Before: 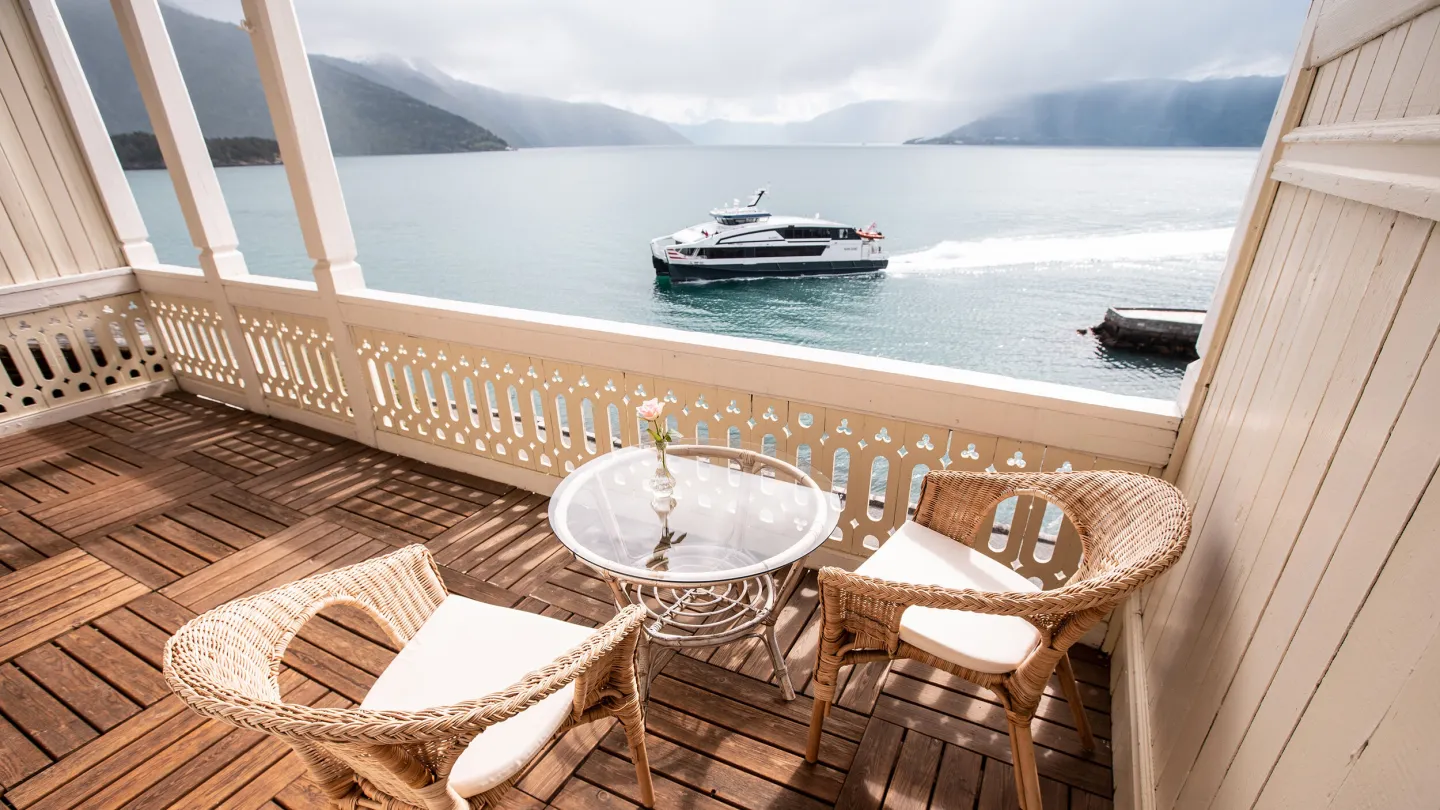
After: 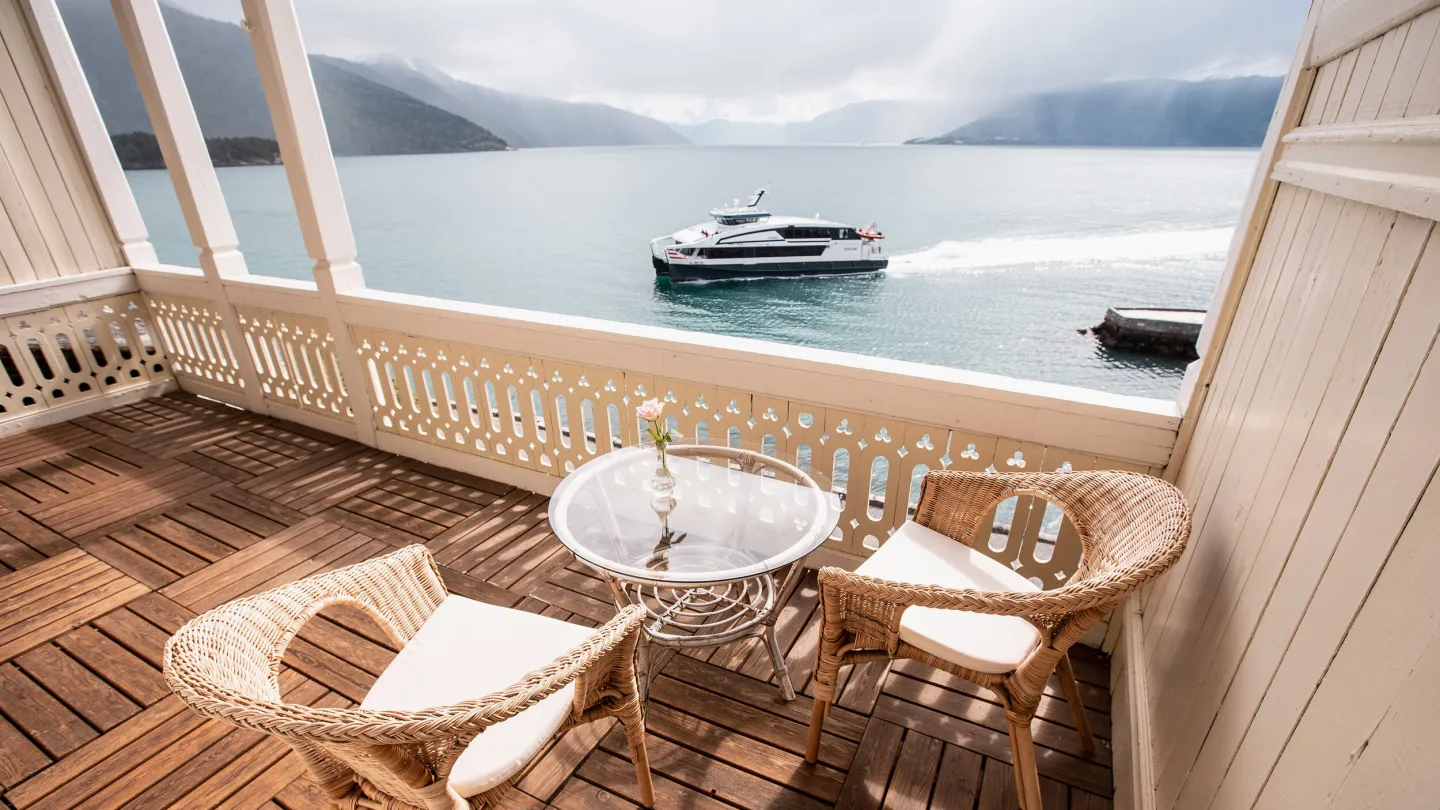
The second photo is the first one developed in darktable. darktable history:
exposure: exposure -0.064 EV, compensate highlight preservation false
tone equalizer: on, module defaults
rotate and perspective: automatic cropping original format, crop left 0, crop top 0
